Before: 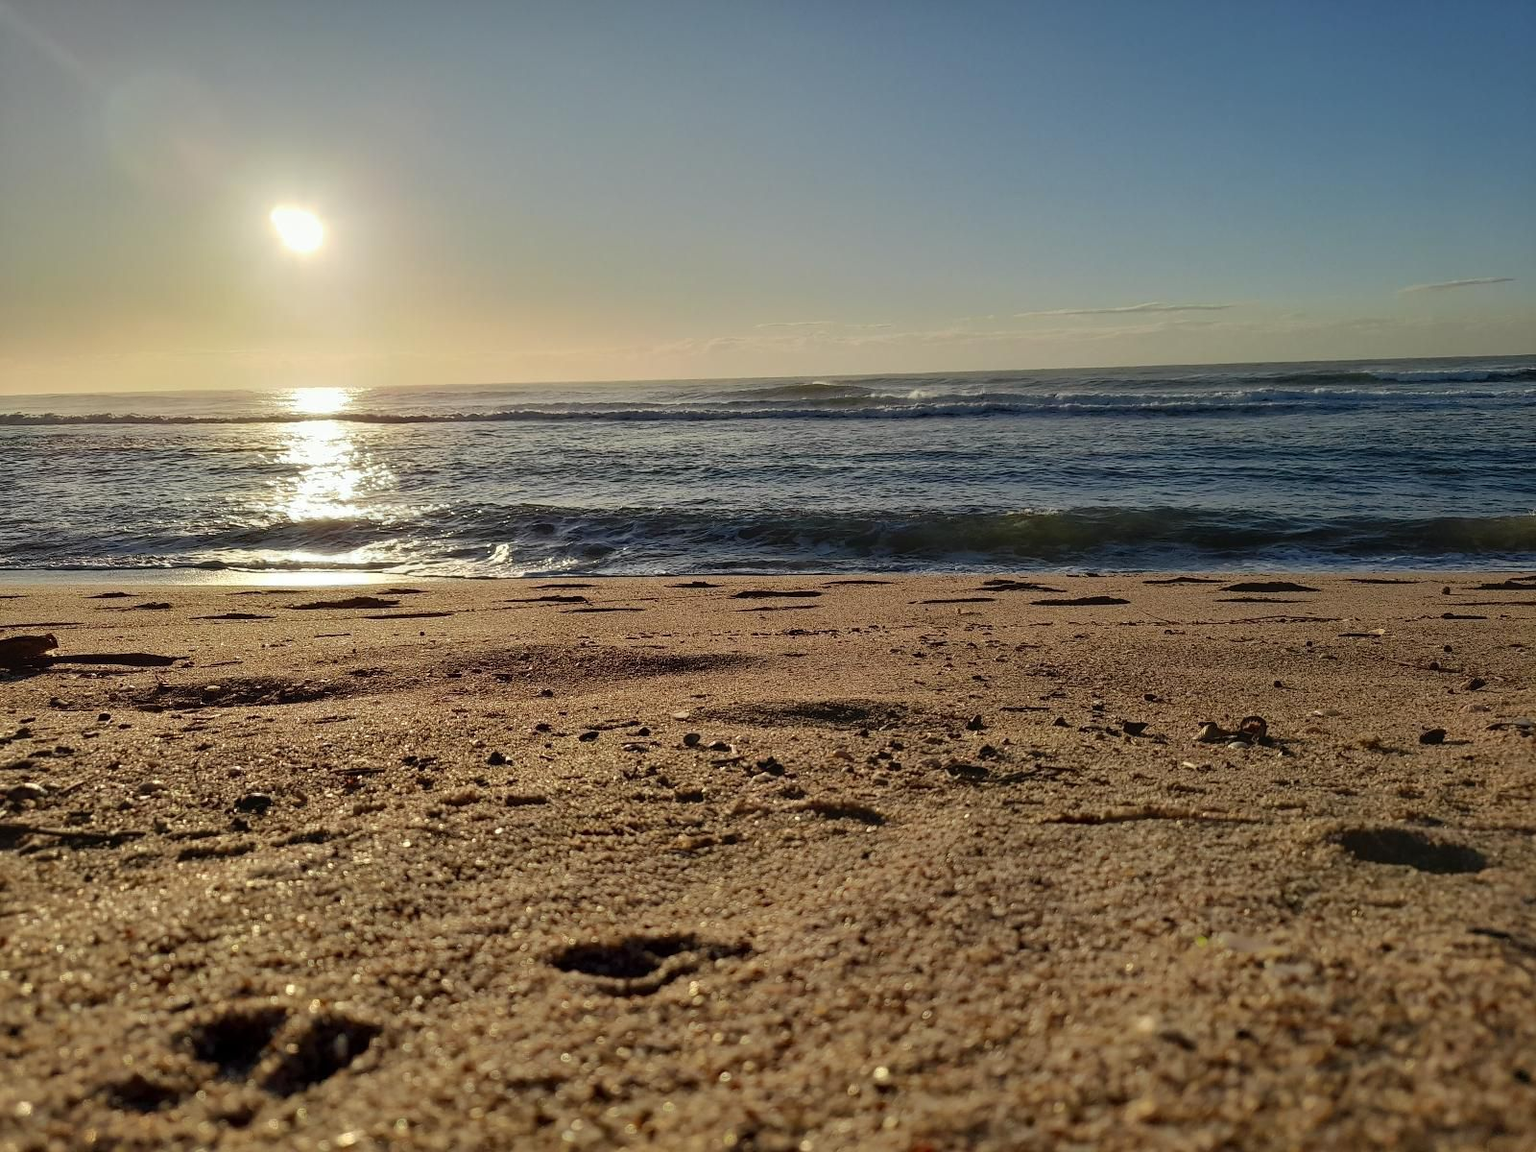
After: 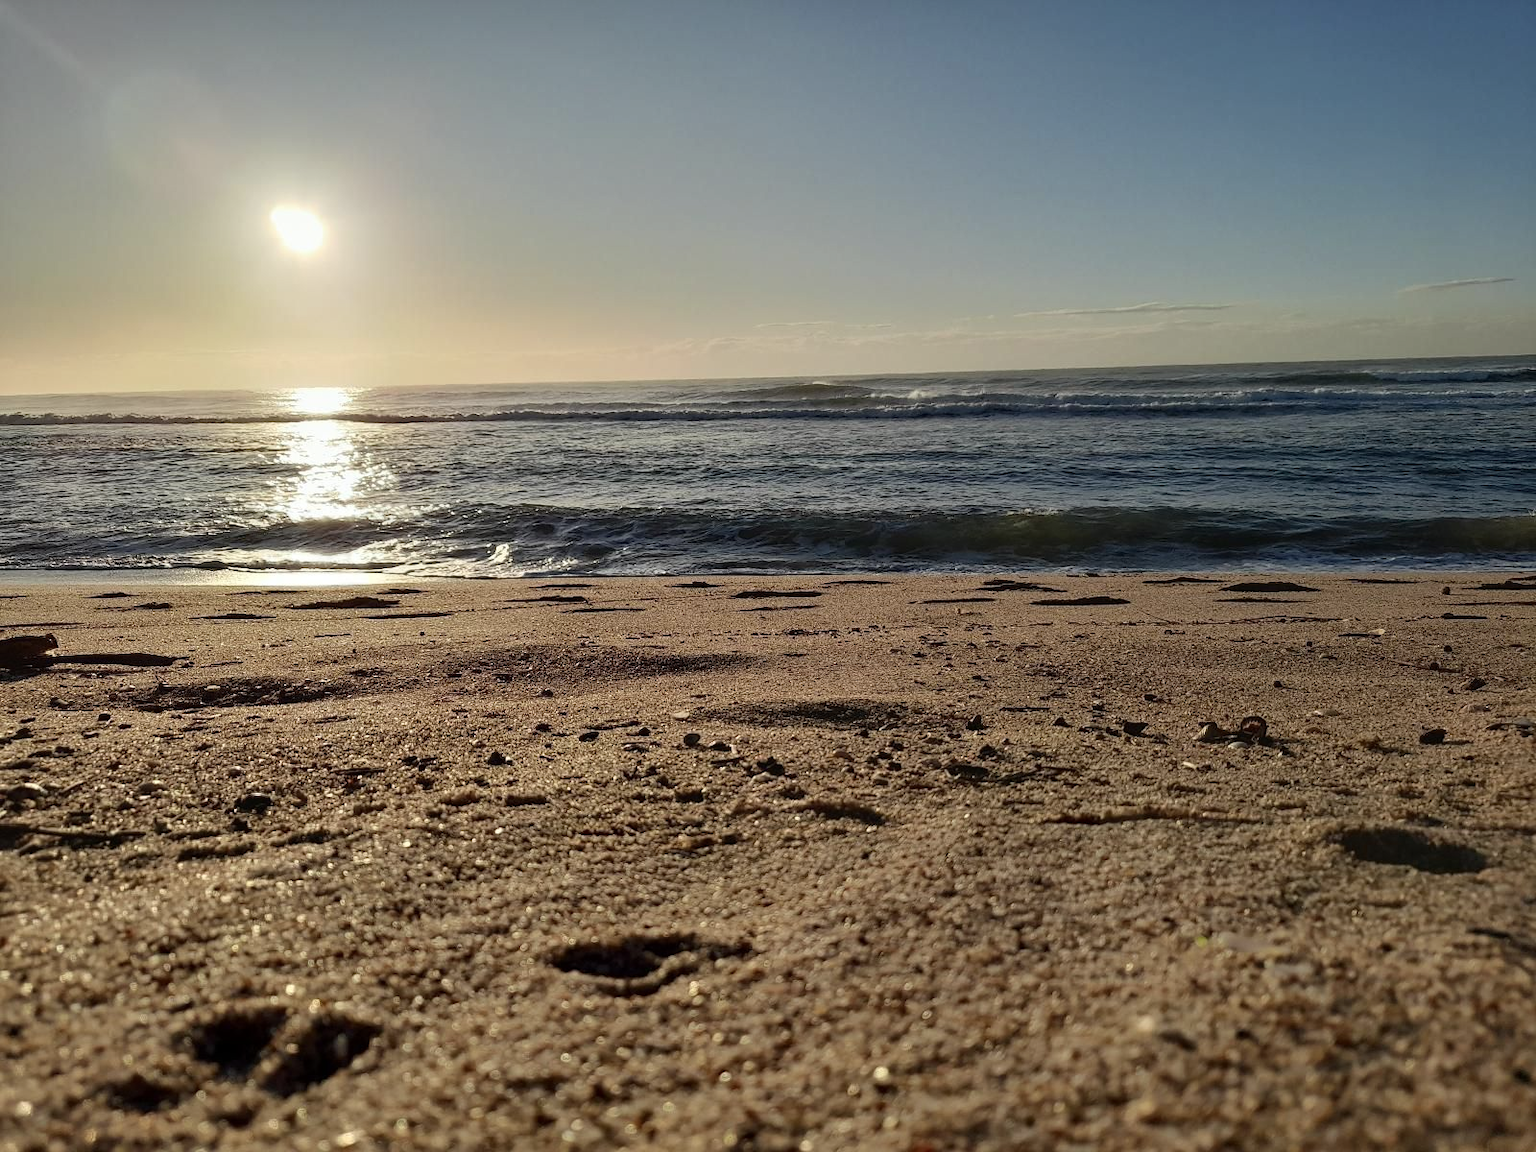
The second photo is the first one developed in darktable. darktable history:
contrast brightness saturation: contrast 0.108, saturation -0.161
